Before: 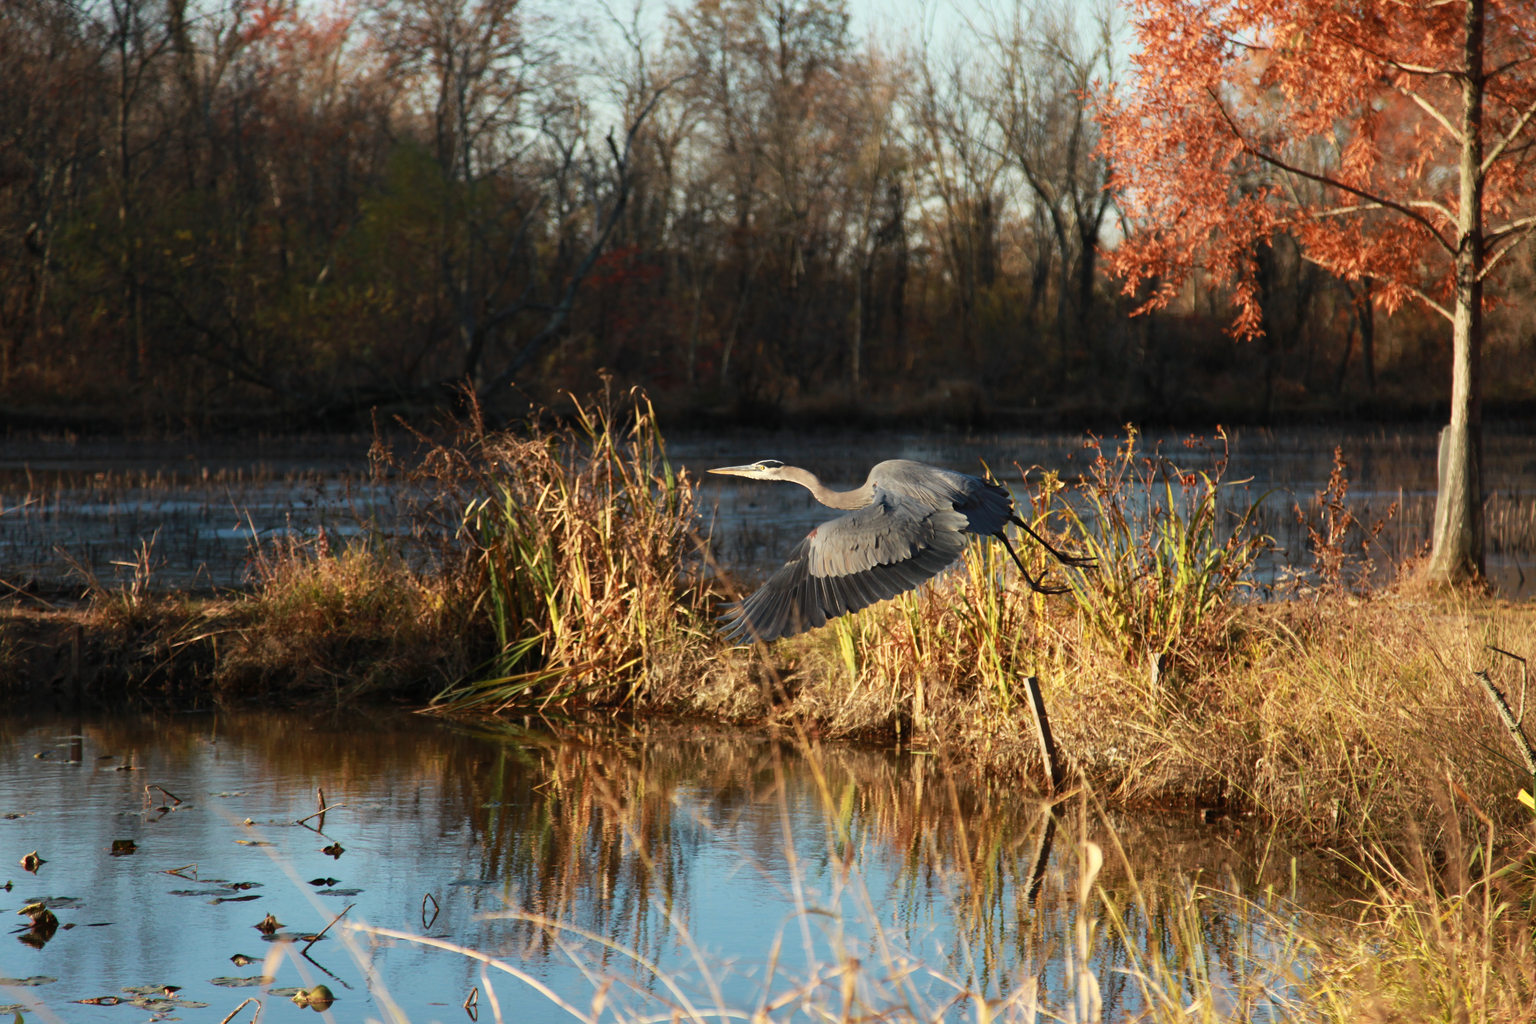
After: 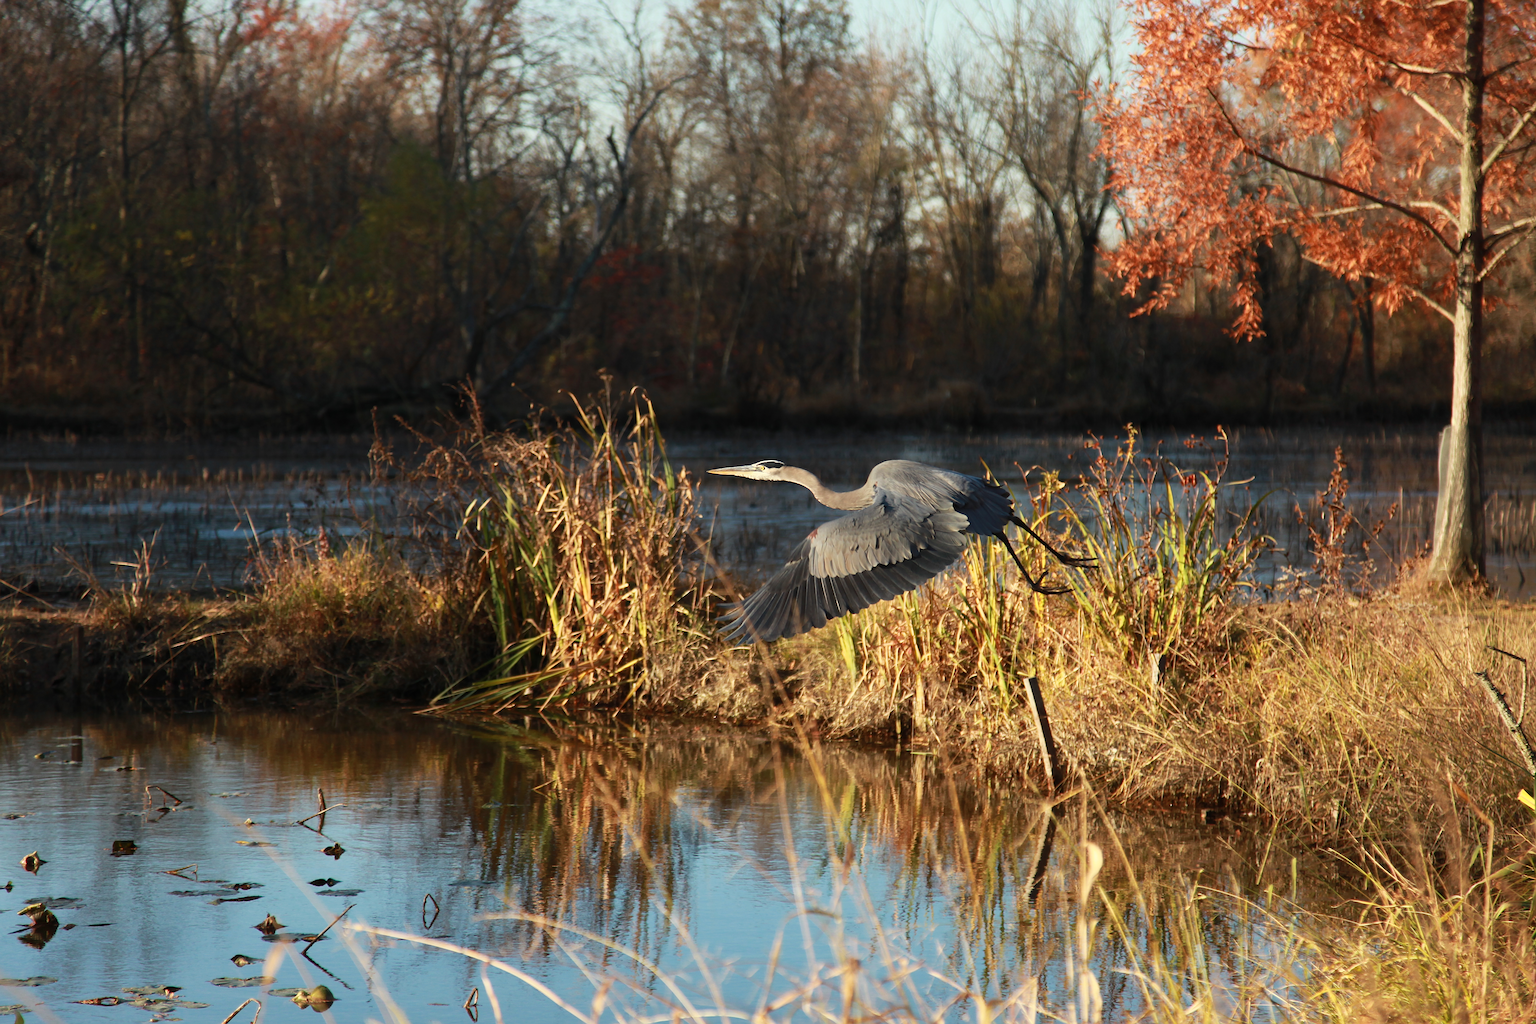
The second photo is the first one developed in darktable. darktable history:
sharpen: amount 0.566
